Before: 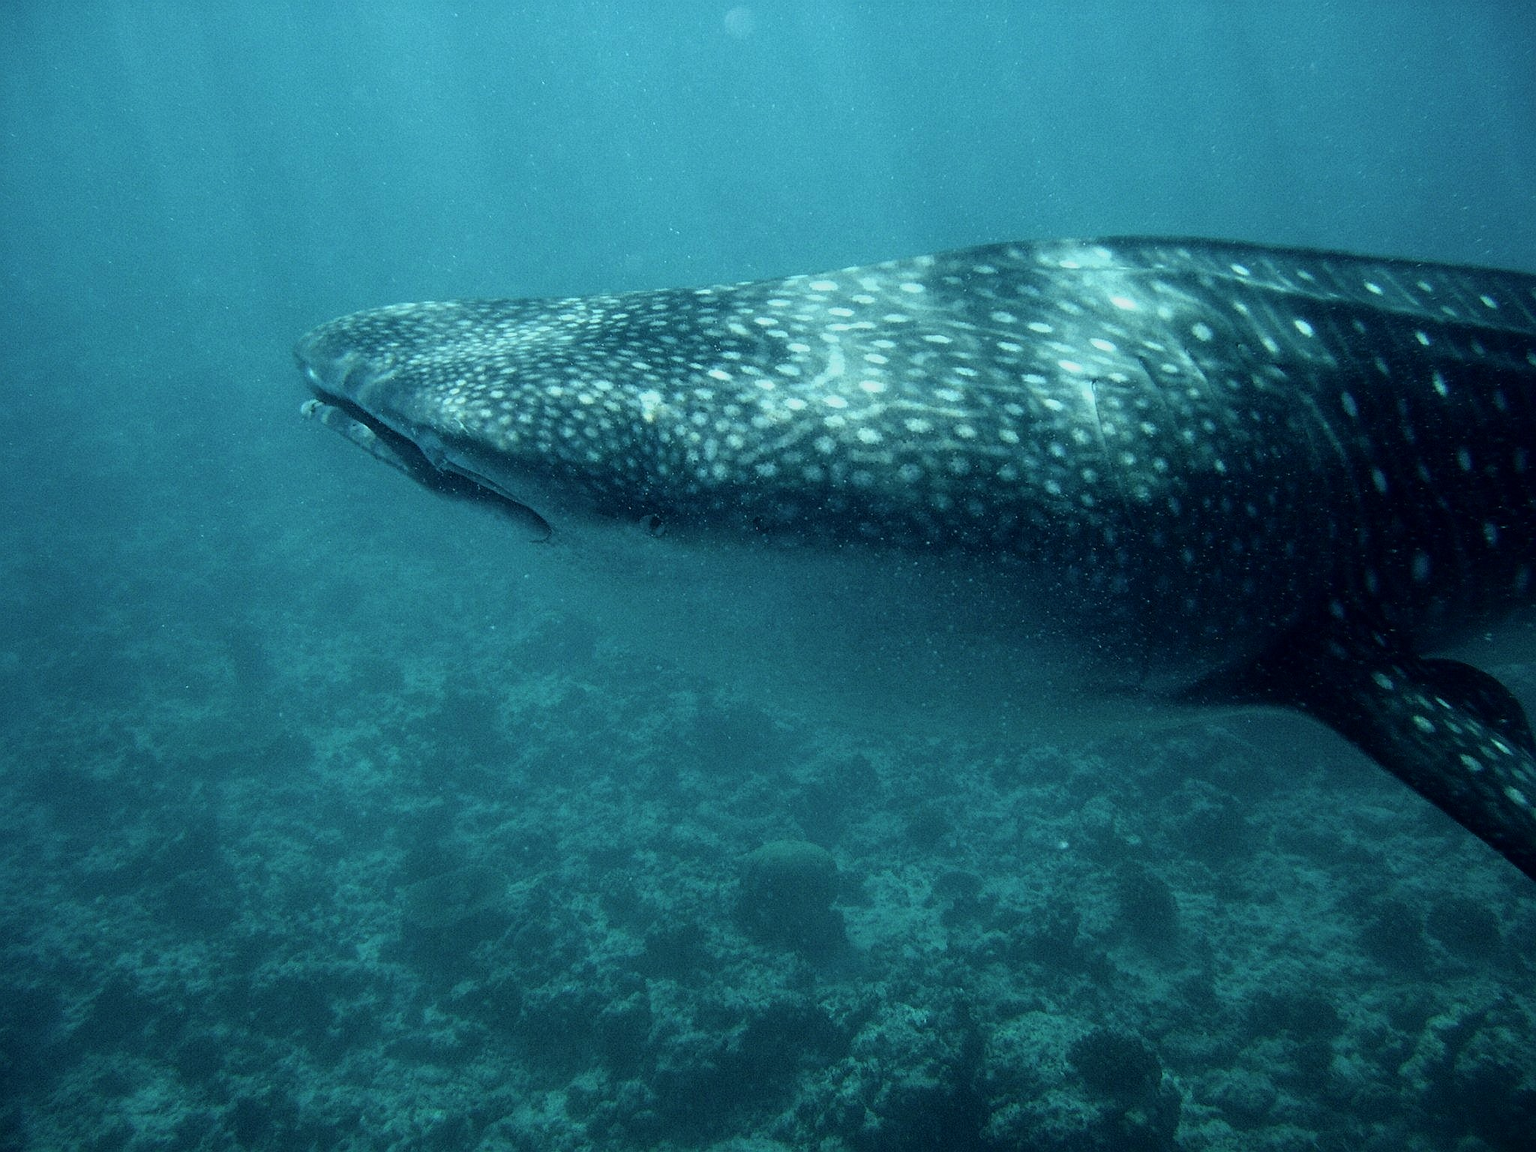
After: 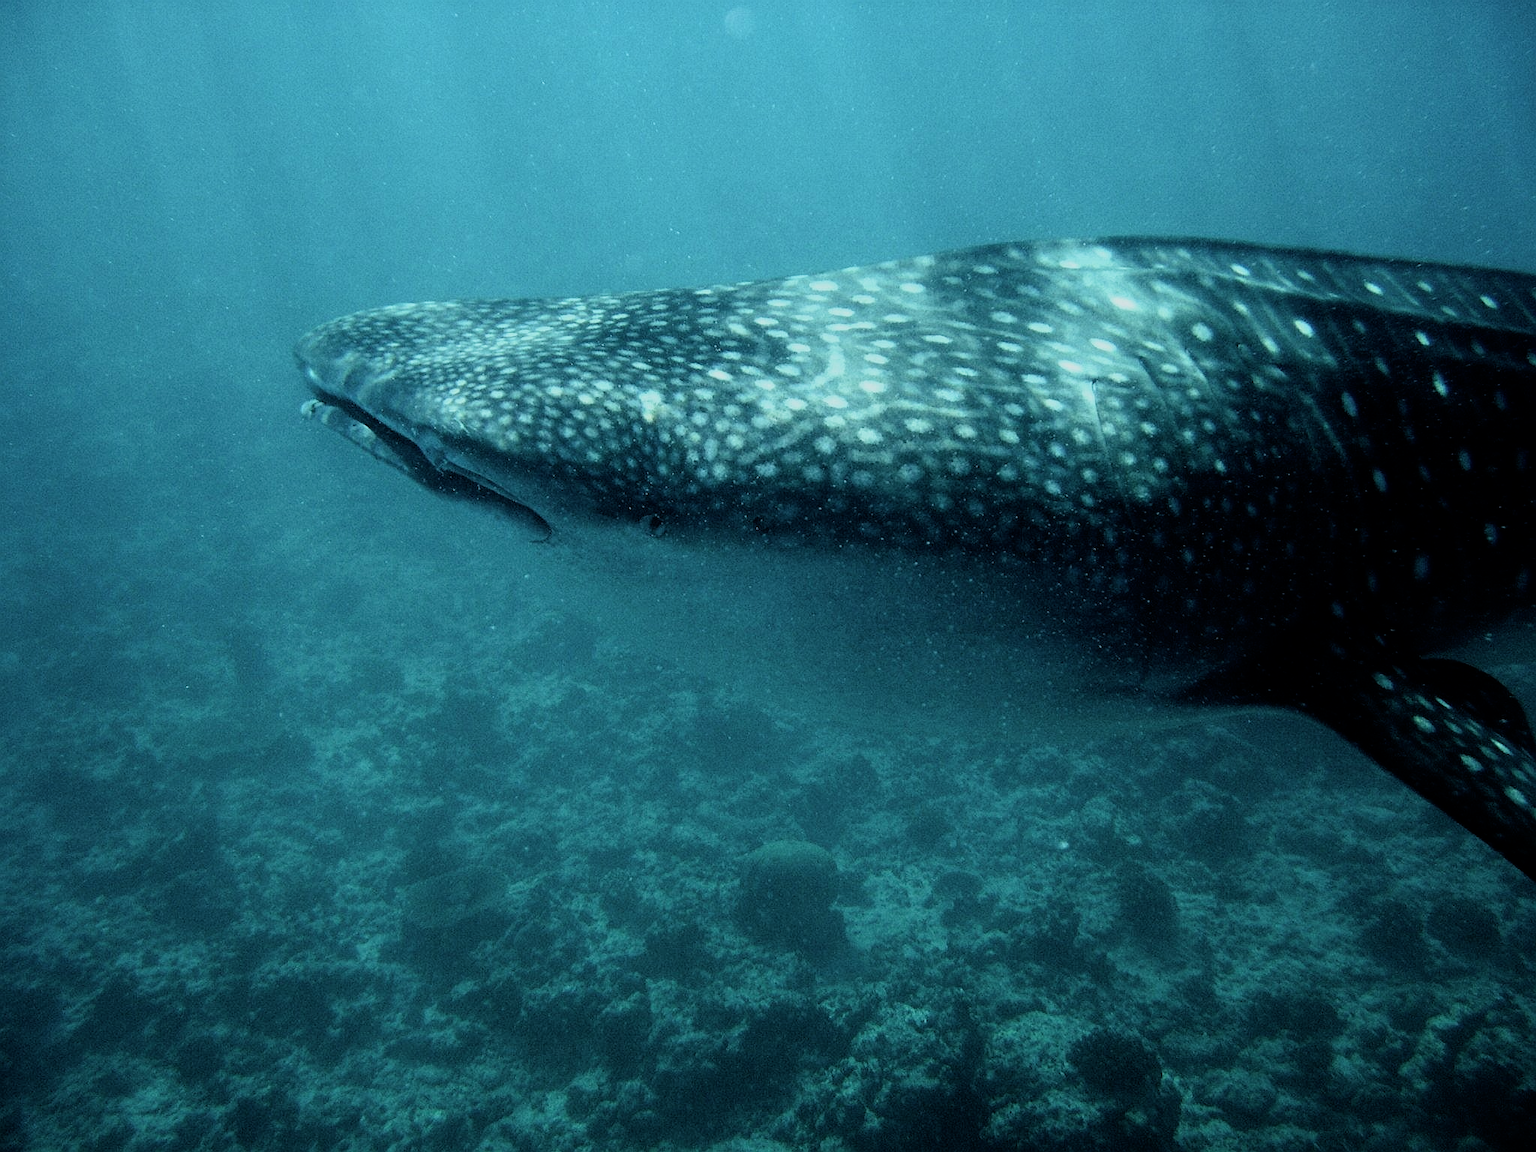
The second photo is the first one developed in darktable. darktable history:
filmic rgb: middle gray luminance 12.88%, black relative exposure -10.11 EV, white relative exposure 3.47 EV, threshold 3.05 EV, target black luminance 0%, hardness 5.77, latitude 45.26%, contrast 1.227, highlights saturation mix 3.97%, shadows ↔ highlights balance 26.51%, enable highlight reconstruction true
